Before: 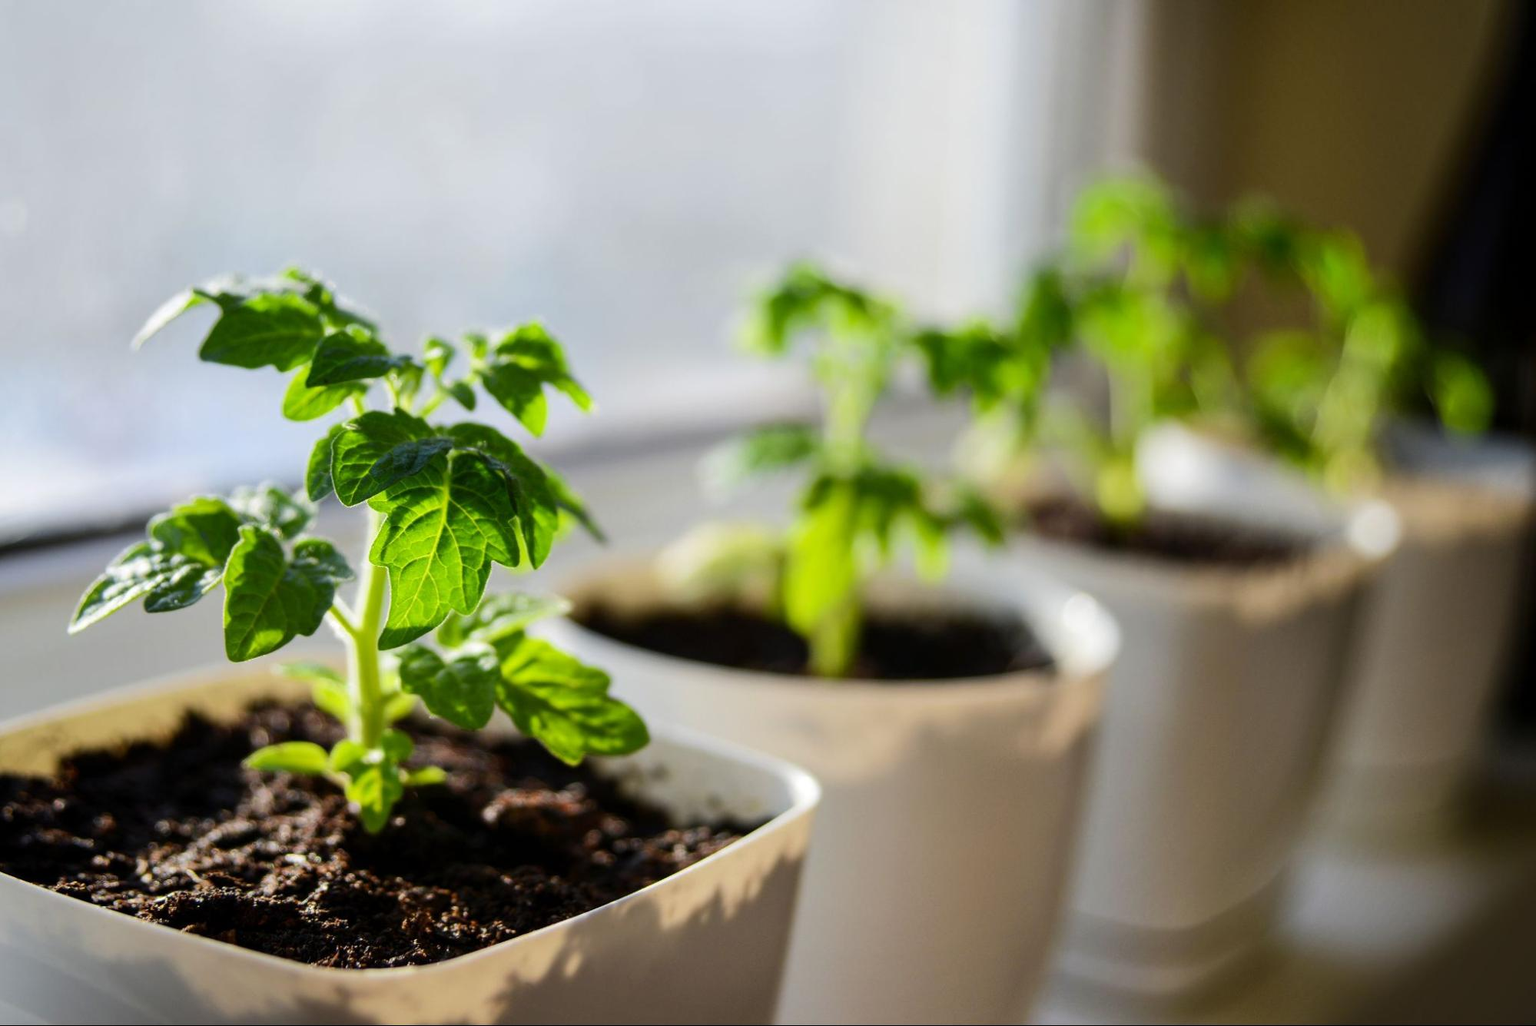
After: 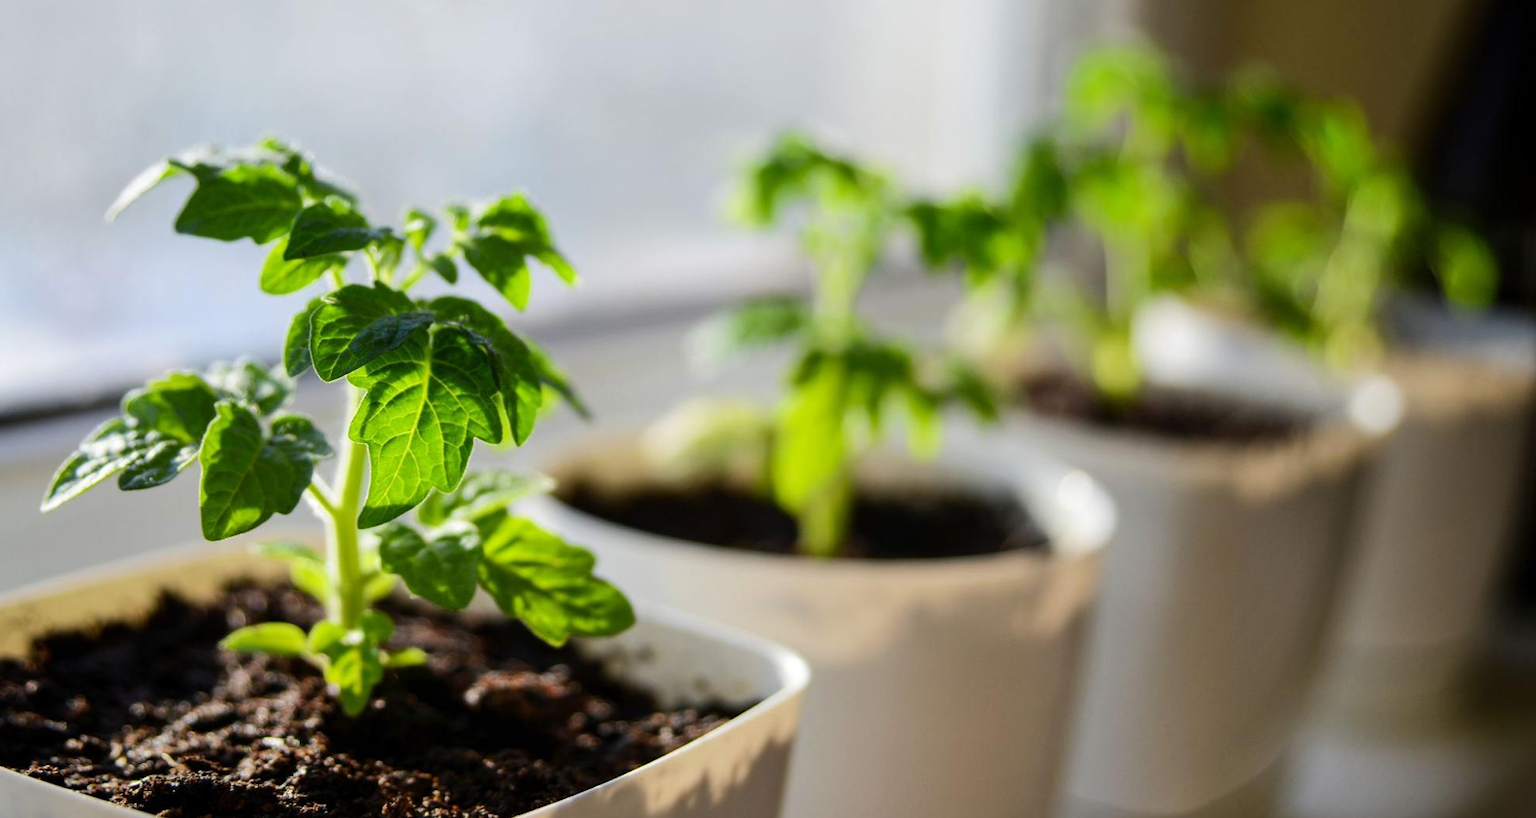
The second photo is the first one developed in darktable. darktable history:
crop and rotate: left 1.887%, top 13.015%, right 0.306%, bottom 8.895%
